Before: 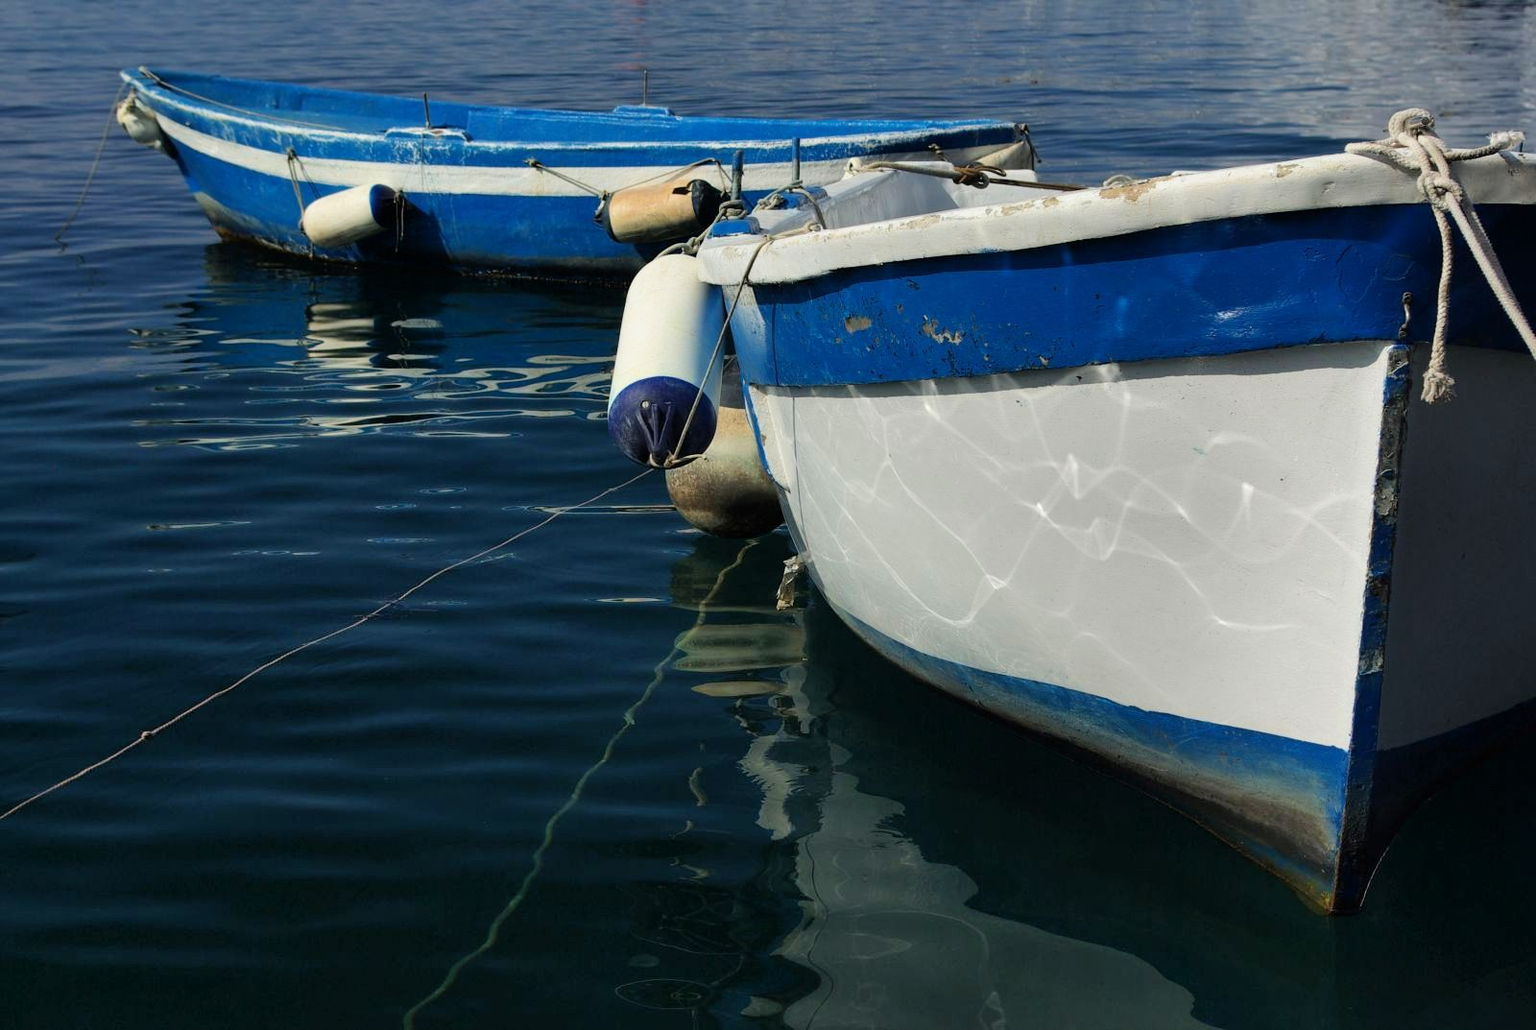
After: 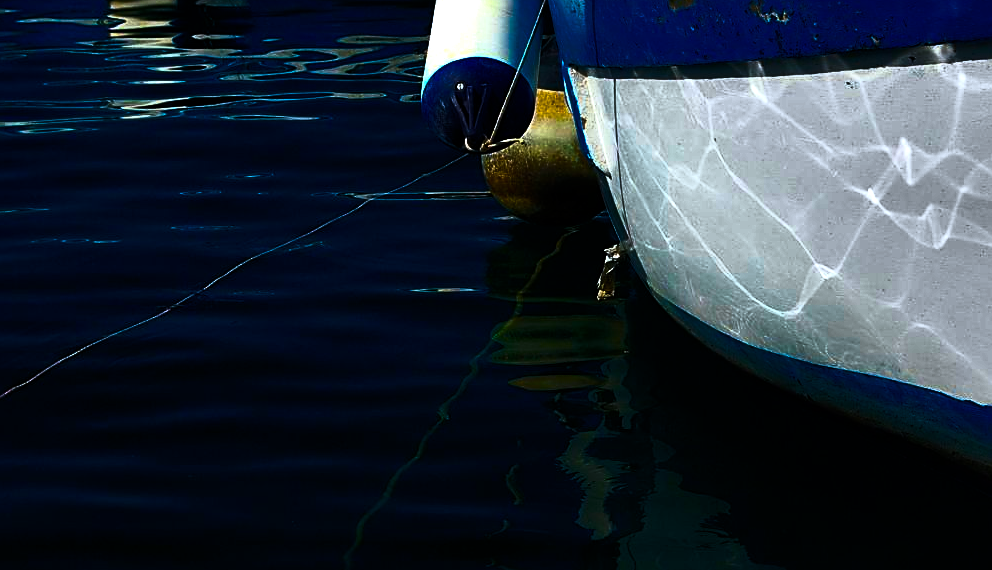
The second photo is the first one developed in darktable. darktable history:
tone equalizer: -8 EV -0.417 EV, -7 EV -0.389 EV, -6 EV -0.333 EV, -5 EV -0.222 EV, -3 EV 0.222 EV, -2 EV 0.333 EV, -1 EV 0.389 EV, +0 EV 0.417 EV, edges refinement/feathering 500, mask exposure compensation -1.57 EV, preserve details no
base curve: curves: ch0 [(0, 0) (0.564, 0.291) (0.802, 0.731) (1, 1)]
color balance rgb: linear chroma grading › global chroma 40.15%, perceptual saturation grading › global saturation 60.58%, perceptual saturation grading › highlights 20.44%, perceptual saturation grading › shadows -50.36%, perceptual brilliance grading › highlights 2.19%, perceptual brilliance grading › mid-tones -50.36%, perceptual brilliance grading › shadows -50.36%
crop: left 13.312%, top 31.28%, right 24.627%, bottom 15.582%
white balance: red 0.984, blue 1.059
contrast brightness saturation: contrast 0.16, saturation 0.32
sharpen: on, module defaults
